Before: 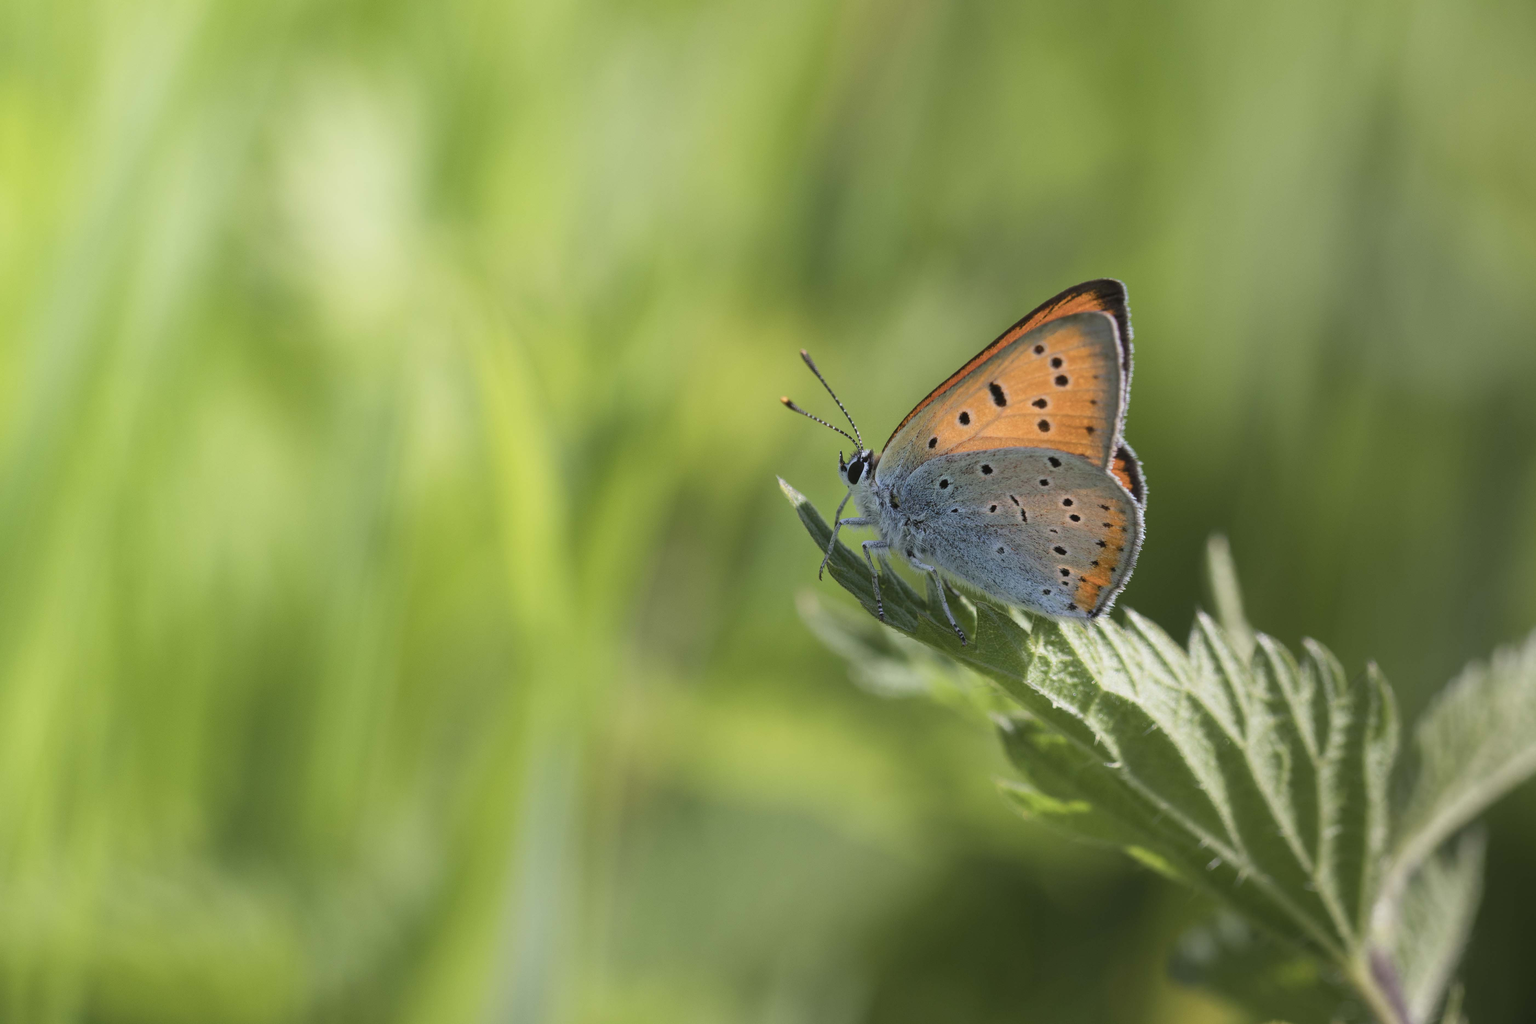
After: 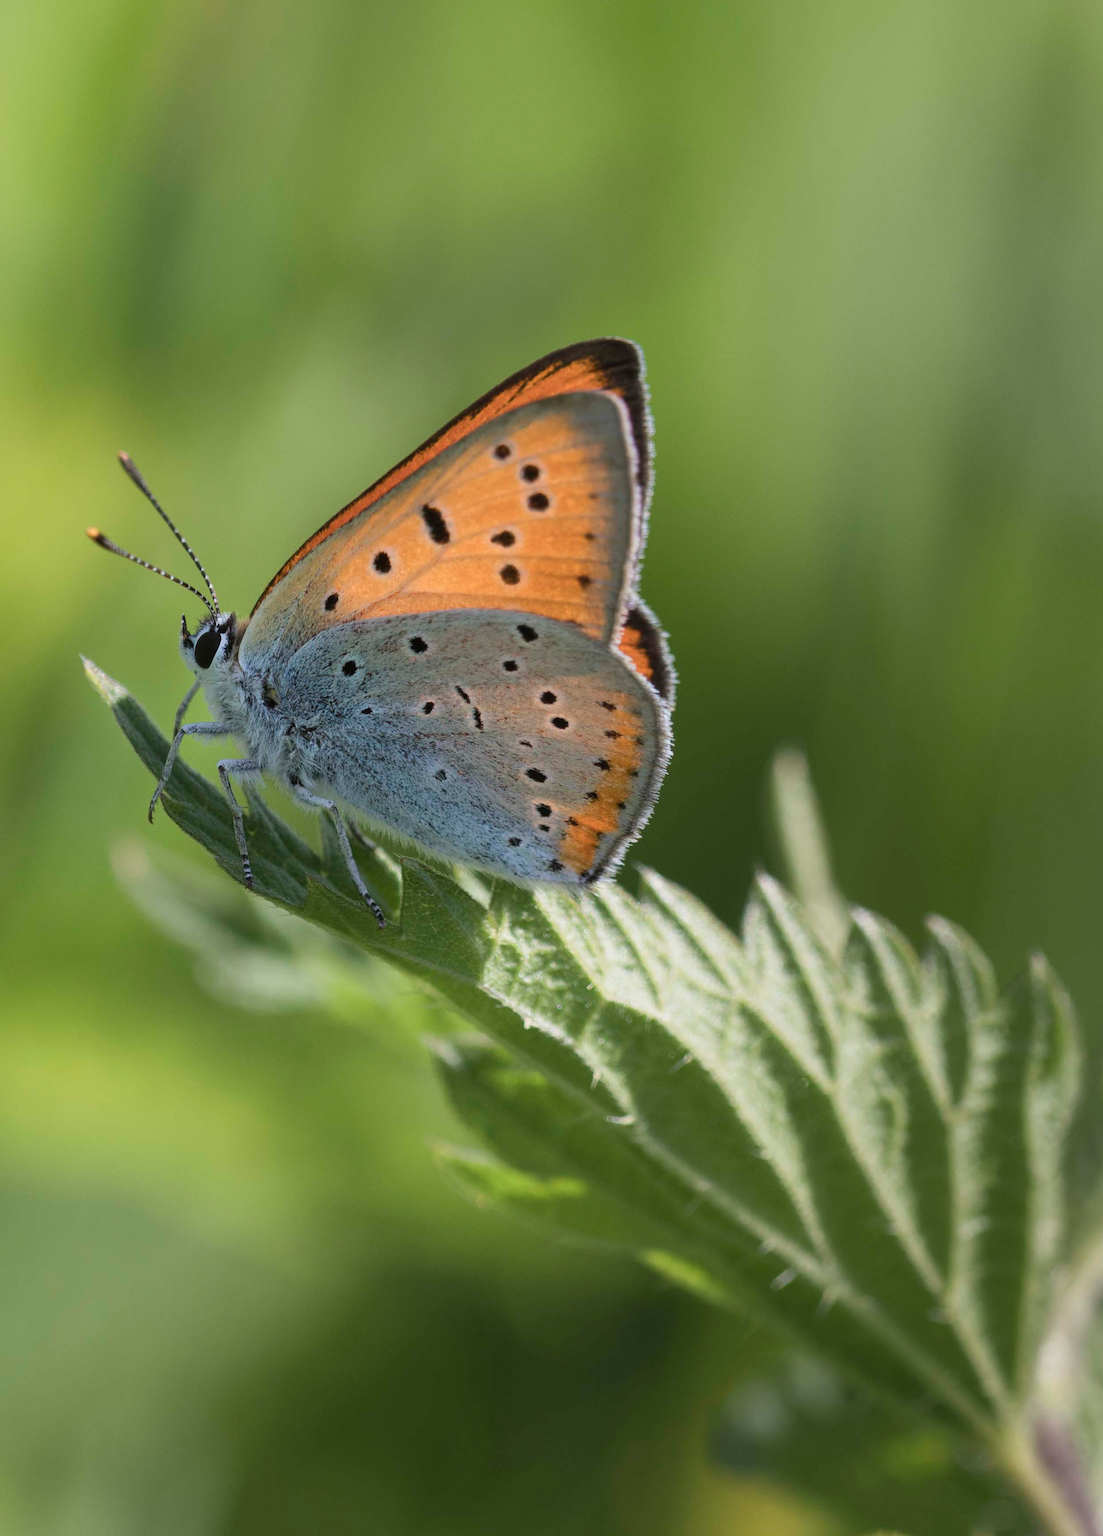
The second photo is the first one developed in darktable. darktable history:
crop: left 47.334%, top 6.717%, right 7.983%
